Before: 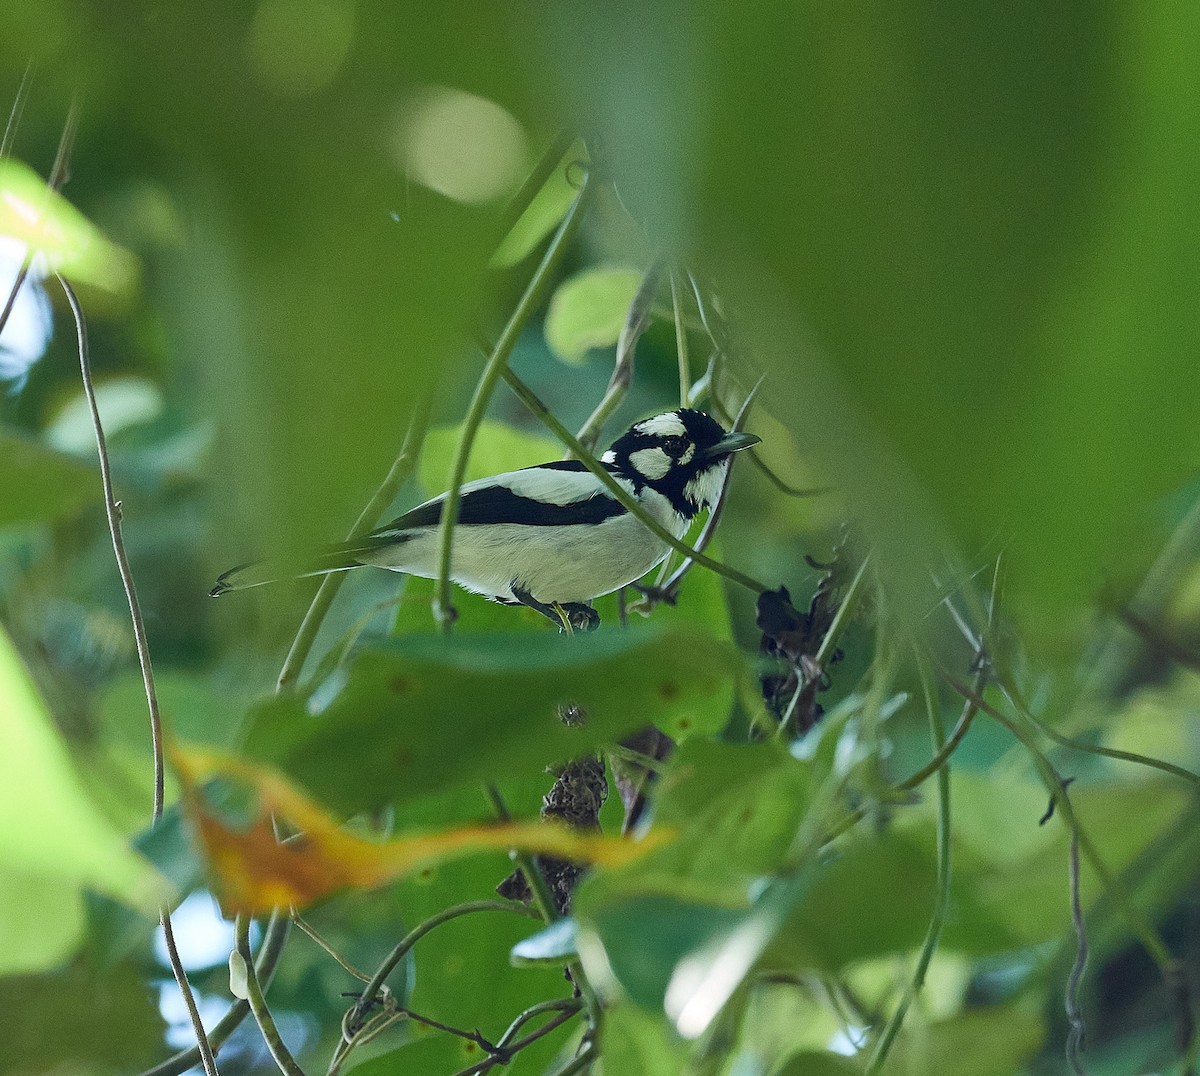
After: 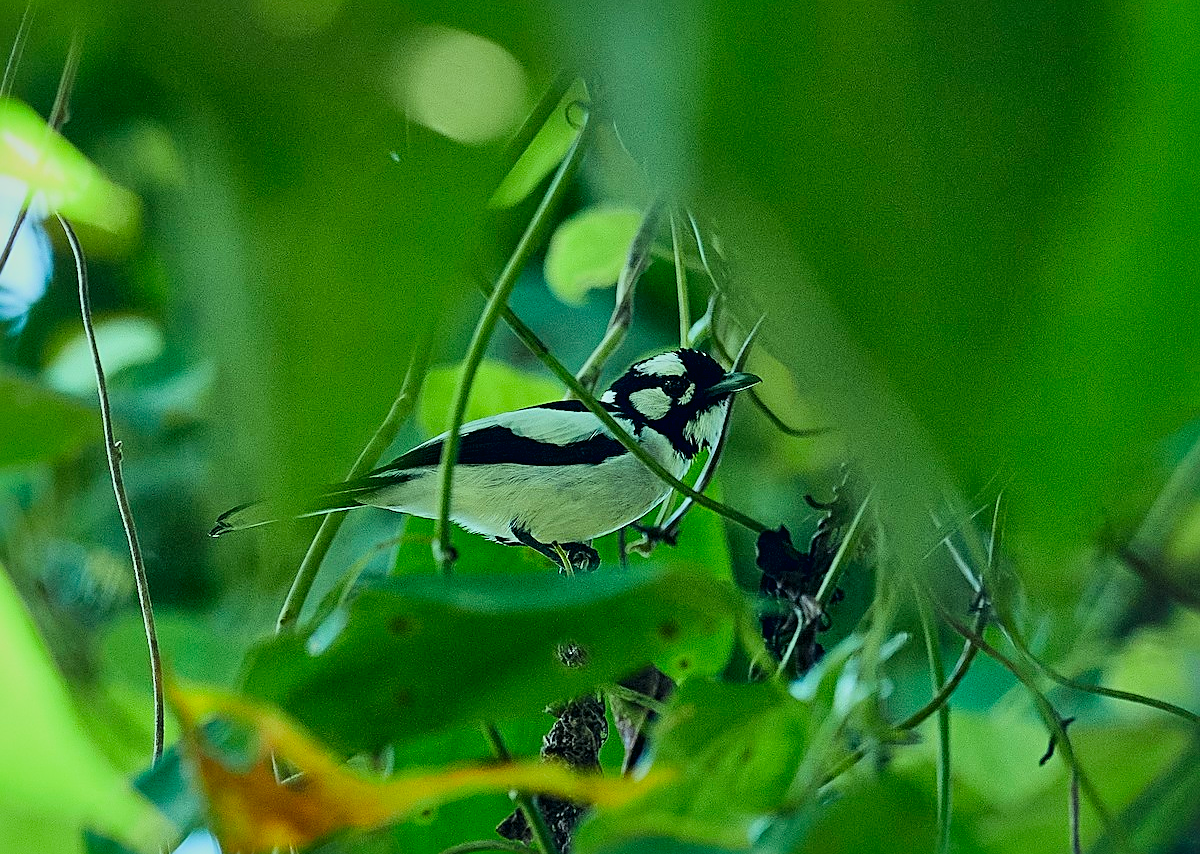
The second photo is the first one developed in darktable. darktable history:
local contrast: mode bilateral grid, contrast 25, coarseness 60, detail 151%, midtone range 0.2
color correction: highlights a* -7.33, highlights b* 1.26, shadows a* -3.55, saturation 1.4
filmic rgb: black relative exposure -7.65 EV, white relative exposure 4.56 EV, hardness 3.61, color science v6 (2022)
sharpen: amount 0.6
crop and rotate: top 5.667%, bottom 14.937%
